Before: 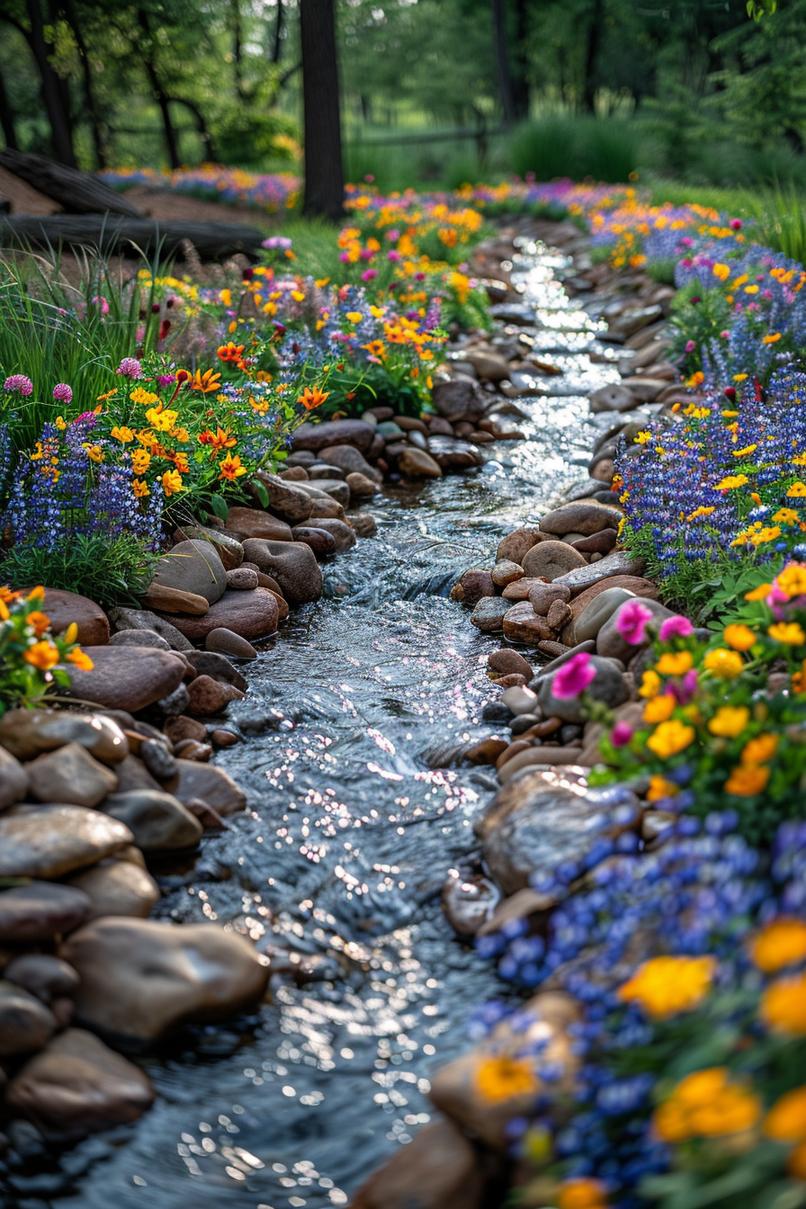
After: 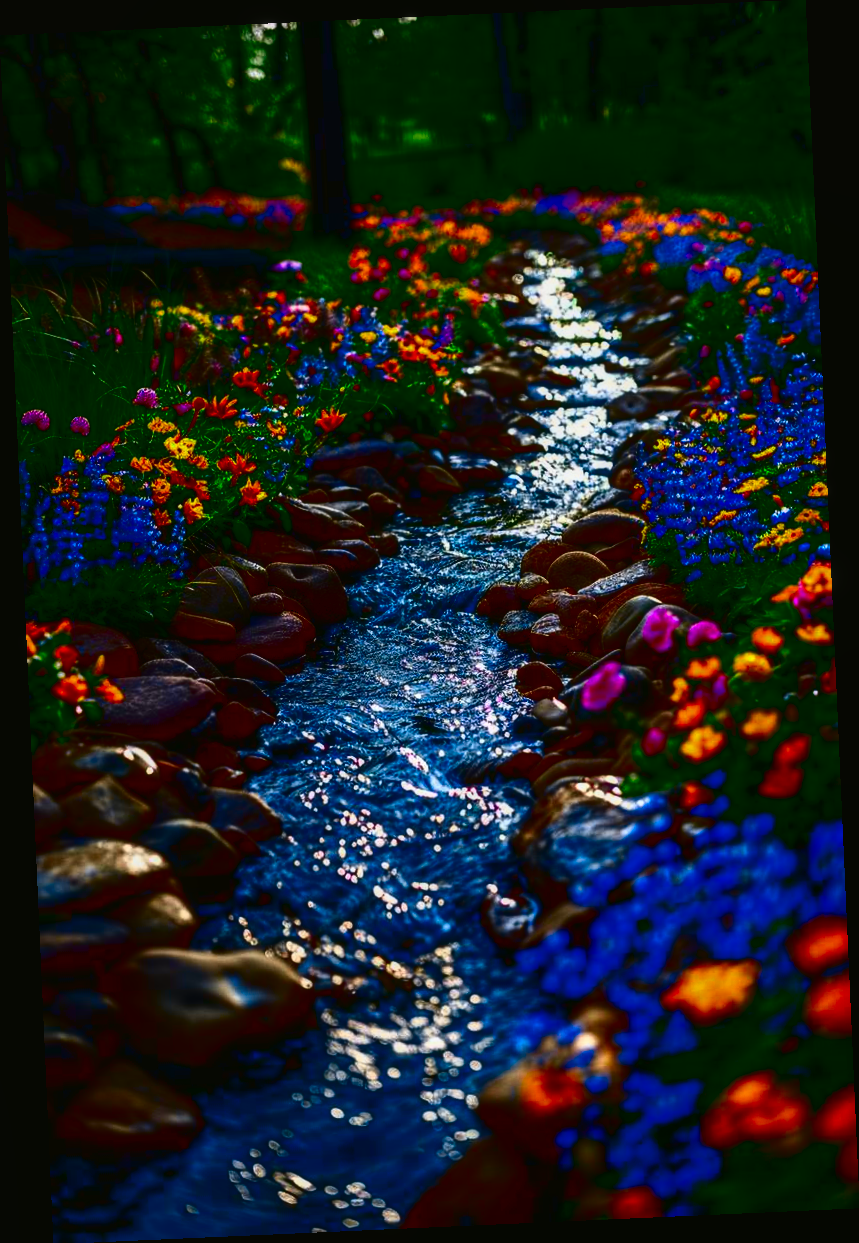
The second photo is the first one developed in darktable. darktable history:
contrast brightness saturation: brightness -1, saturation 1
rotate and perspective: rotation -2.56°, automatic cropping off
tone curve: curves: ch0 [(0, 0.023) (0.087, 0.065) (0.184, 0.168) (0.45, 0.54) (0.57, 0.683) (0.706, 0.841) (0.877, 0.948) (1, 0.984)]; ch1 [(0, 0) (0.388, 0.369) (0.447, 0.447) (0.505, 0.5) (0.534, 0.528) (0.57, 0.571) (0.592, 0.602) (0.644, 0.663) (1, 1)]; ch2 [(0, 0) (0.314, 0.223) (0.427, 0.405) (0.492, 0.496) (0.524, 0.547) (0.534, 0.57) (0.583, 0.605) (0.673, 0.667) (1, 1)], color space Lab, independent channels, preserve colors none
local contrast: on, module defaults
